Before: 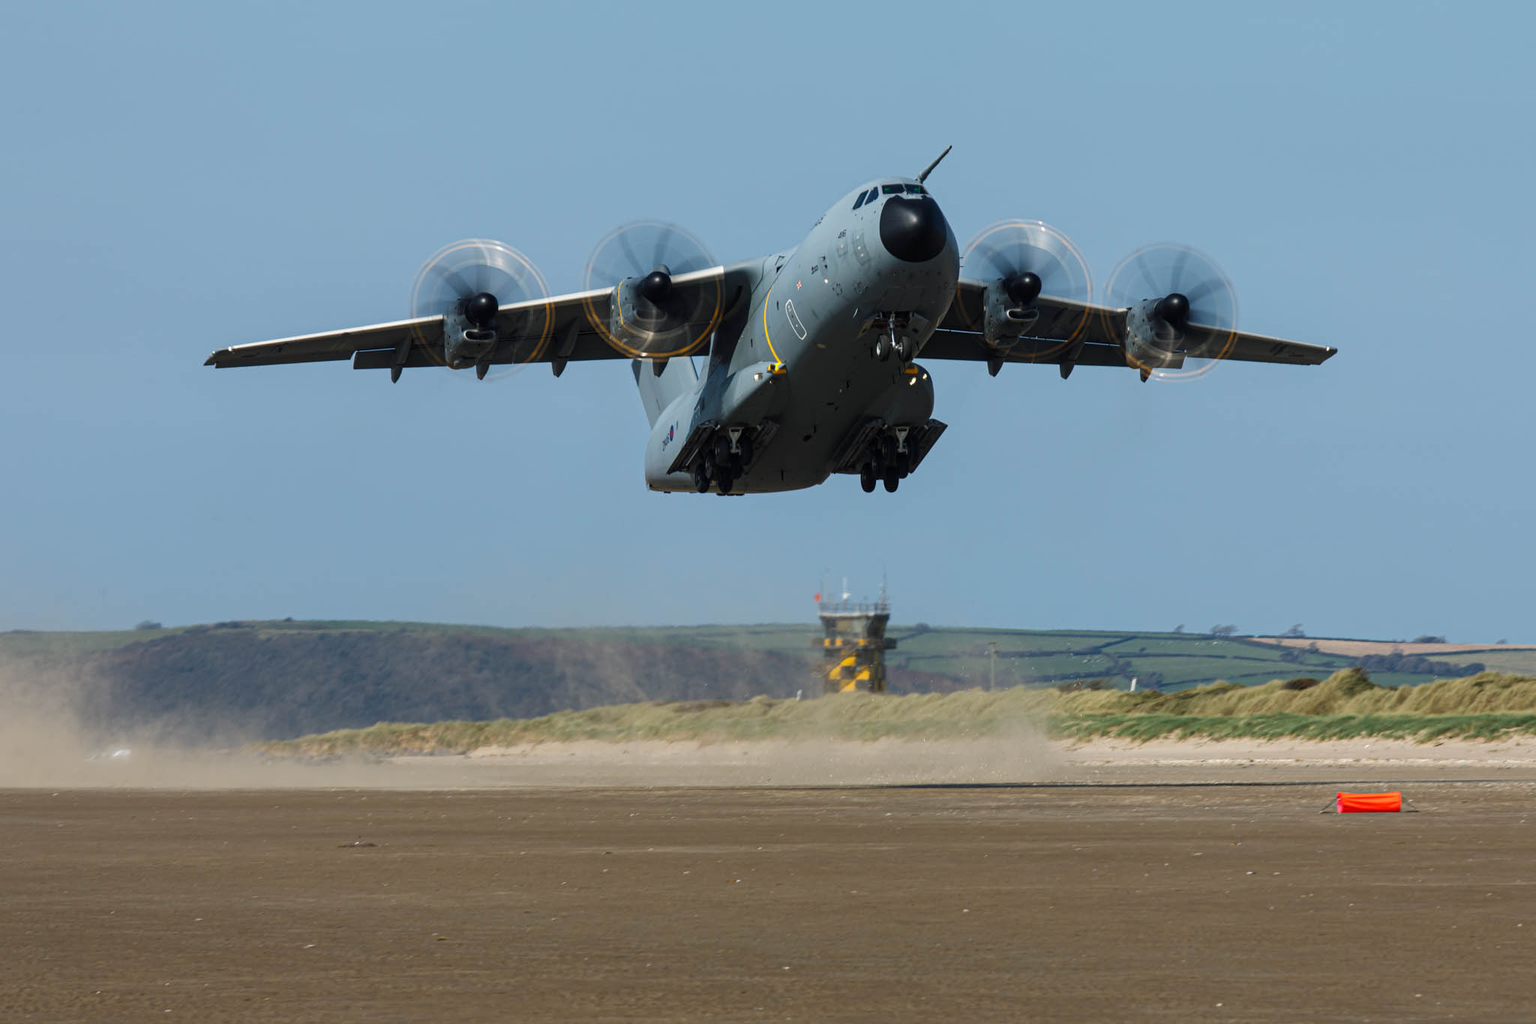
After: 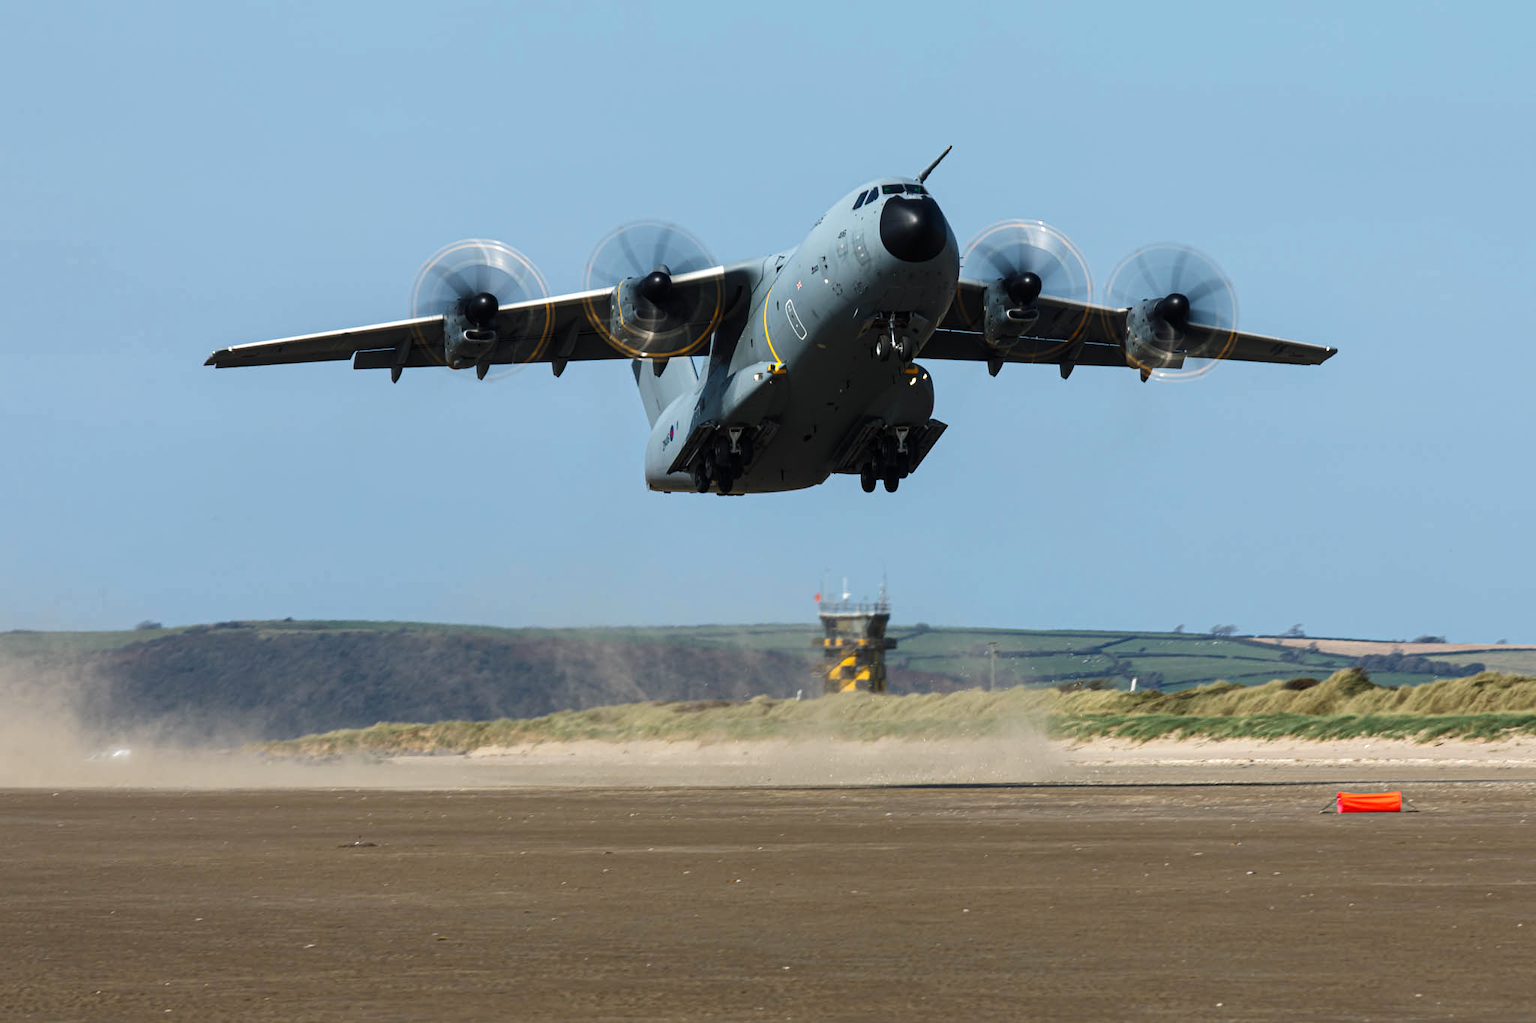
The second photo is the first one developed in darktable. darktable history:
tone equalizer: -8 EV -0.379 EV, -7 EV -0.374 EV, -6 EV -0.372 EV, -5 EV -0.236 EV, -3 EV 0.224 EV, -2 EV 0.349 EV, -1 EV 0.402 EV, +0 EV 0.388 EV, edges refinement/feathering 500, mask exposure compensation -1.57 EV, preserve details no
